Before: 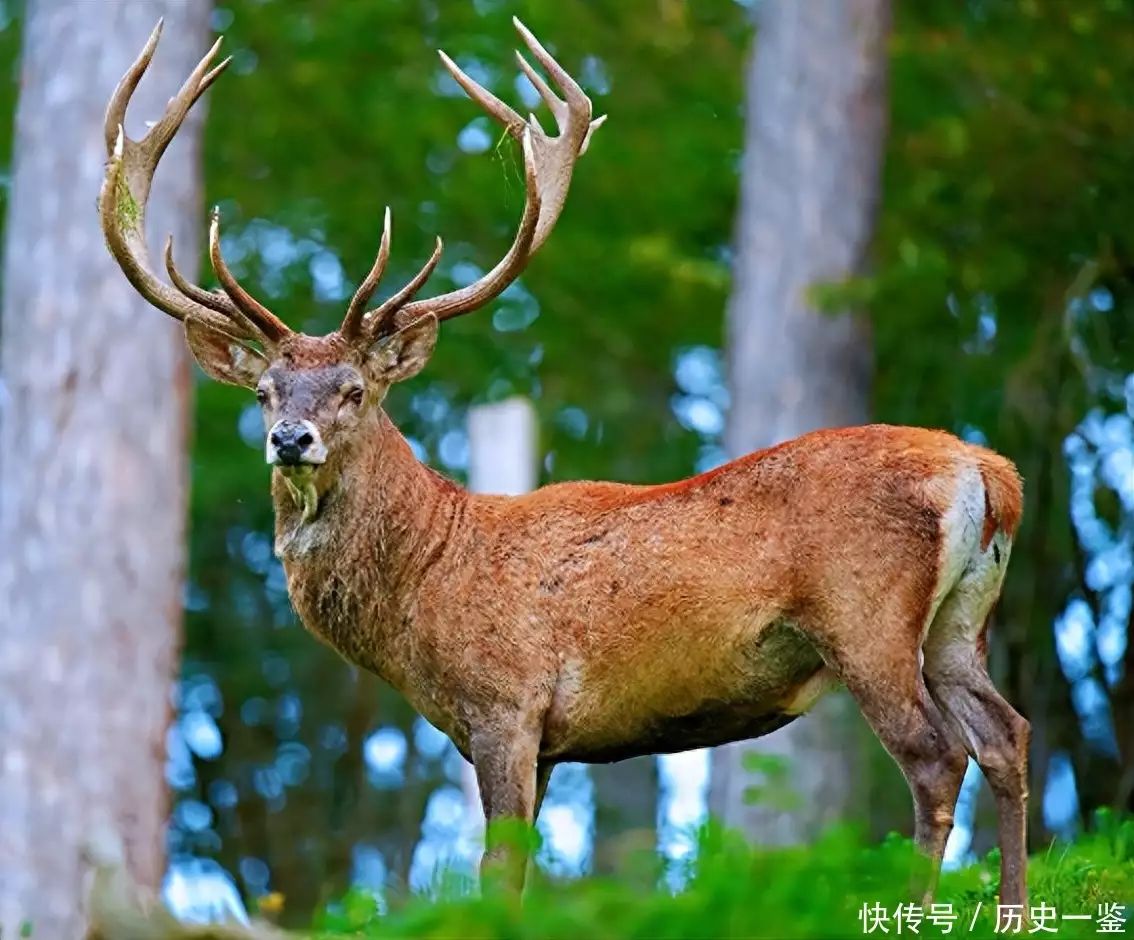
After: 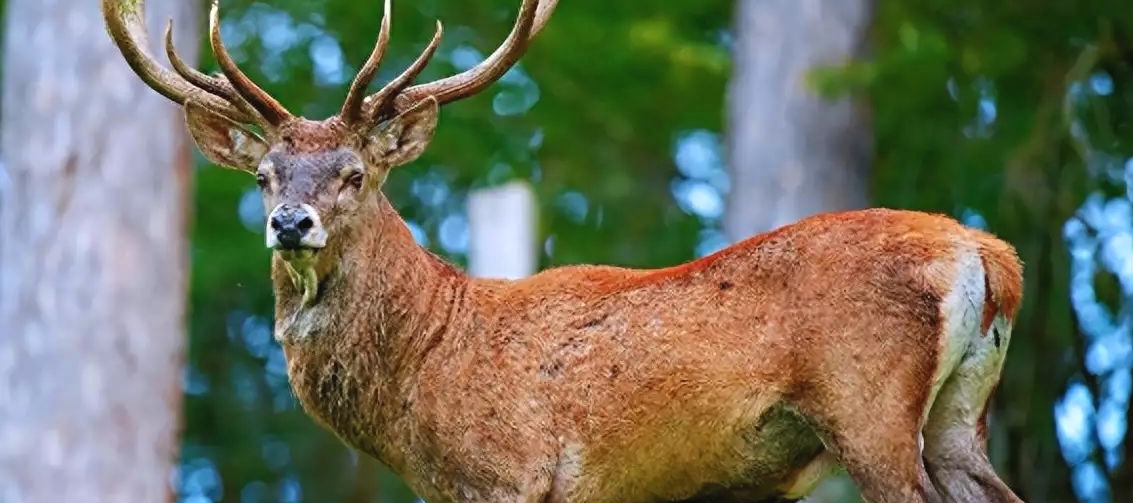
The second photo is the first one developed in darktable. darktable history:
exposure: black level correction -0.003, exposure 0.04 EV, compensate highlight preservation false
crop and rotate: top 23.043%, bottom 23.437%
